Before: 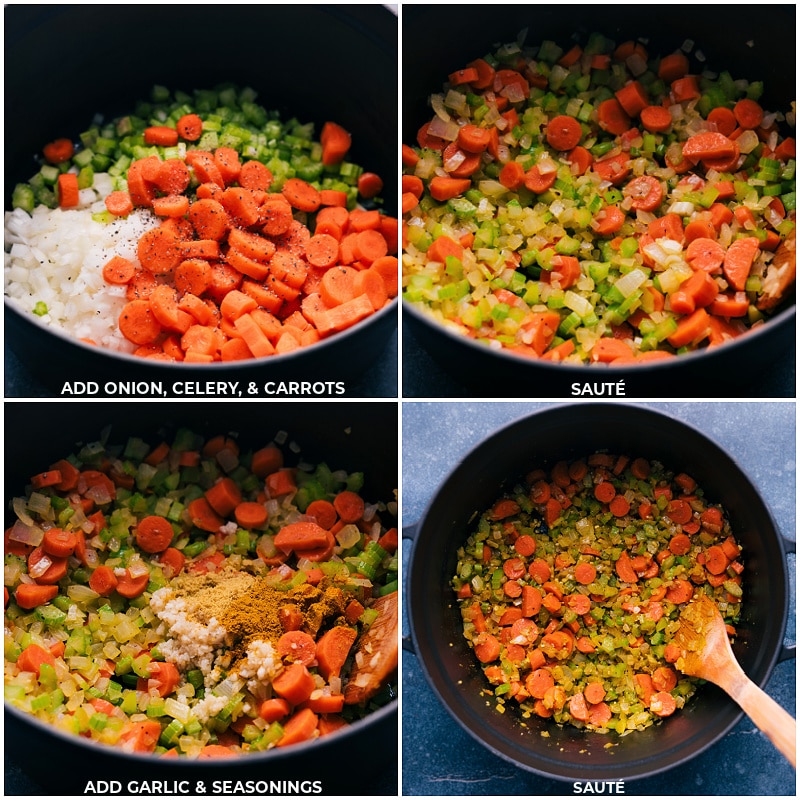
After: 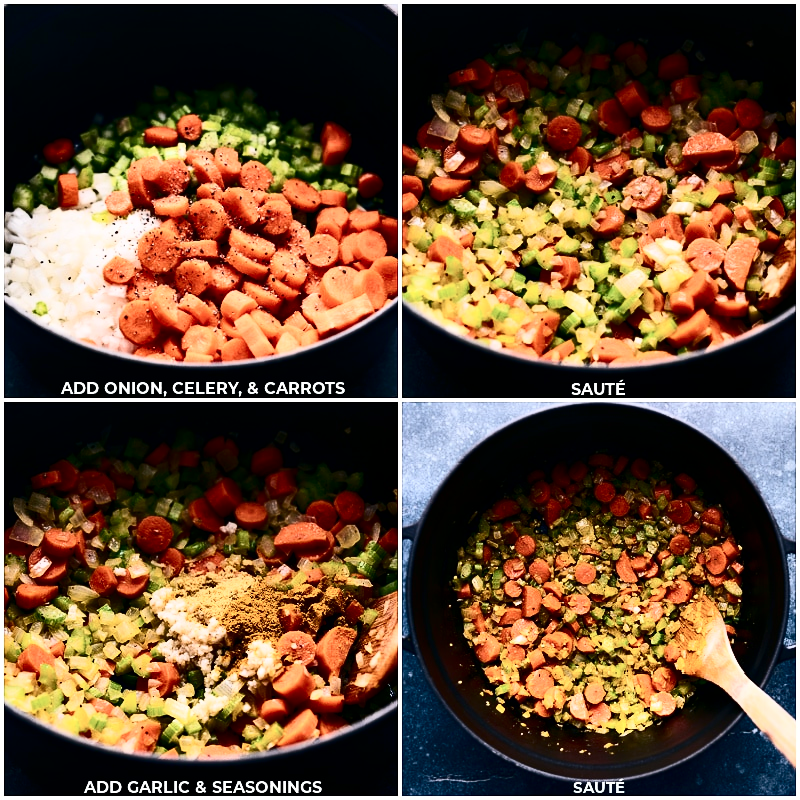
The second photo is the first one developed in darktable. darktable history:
contrast brightness saturation: contrast 0.5, saturation -0.1
contrast equalizer: octaves 7, y [[0.6 ×6], [0.55 ×6], [0 ×6], [0 ×6], [0 ×6]], mix 0.35
